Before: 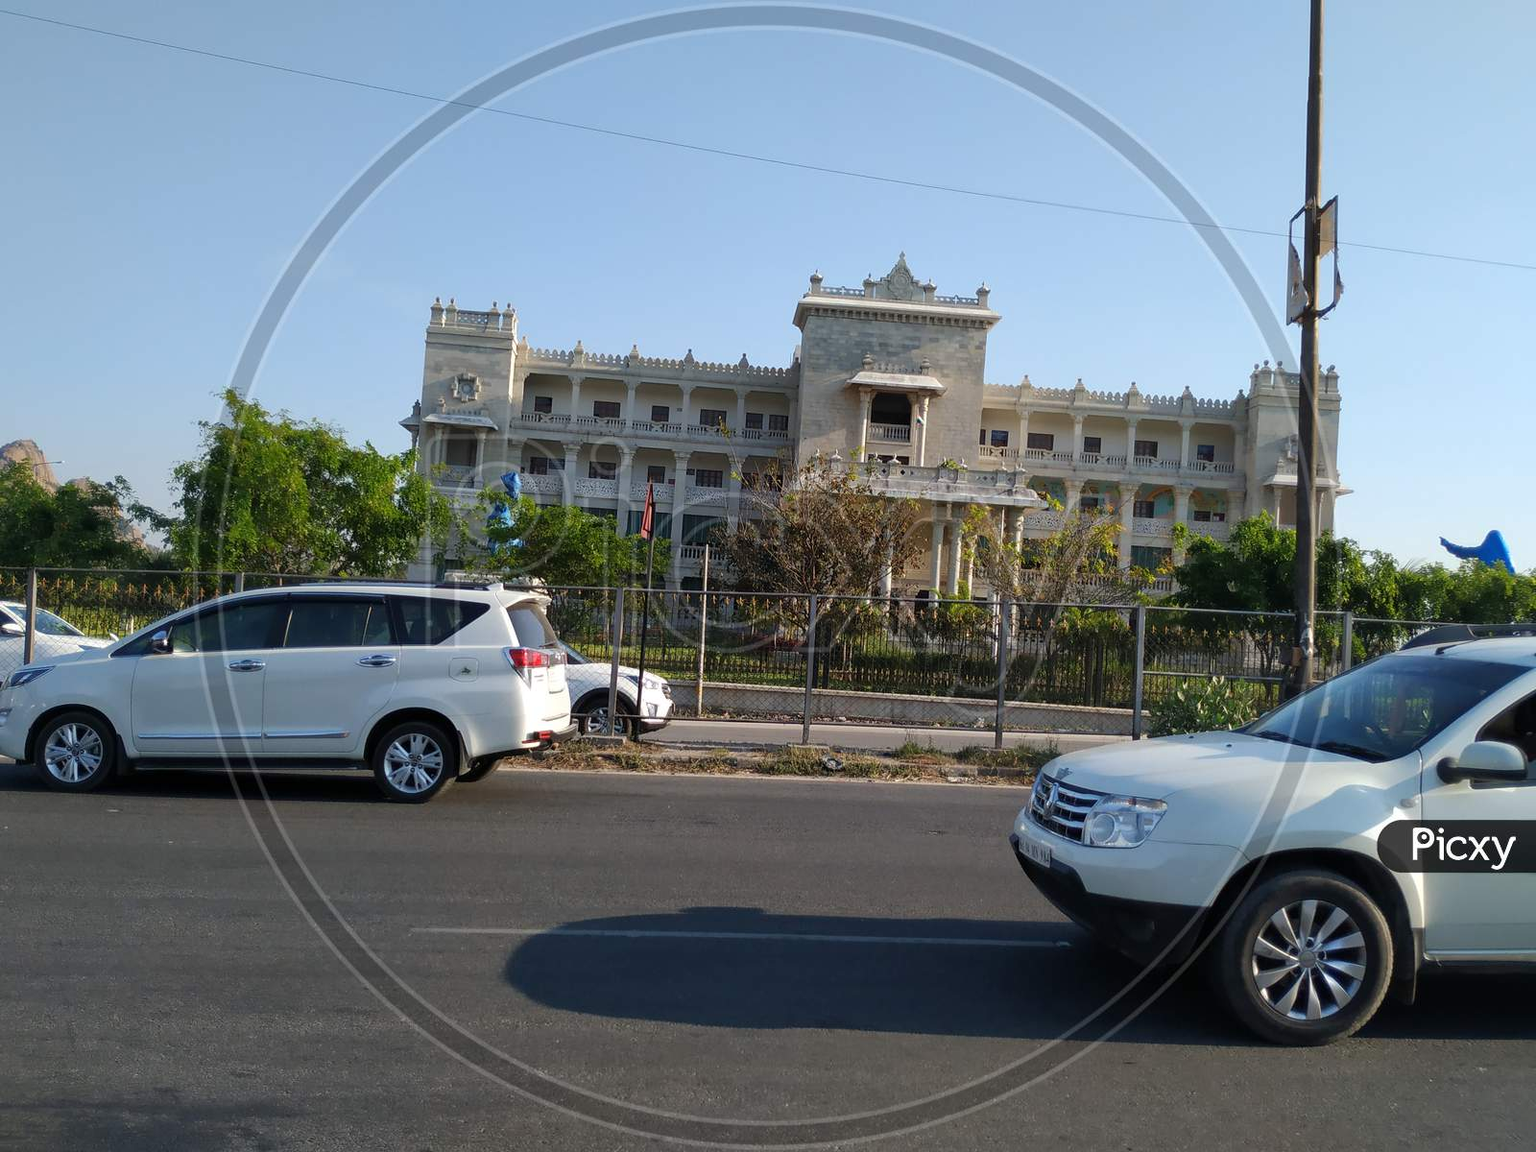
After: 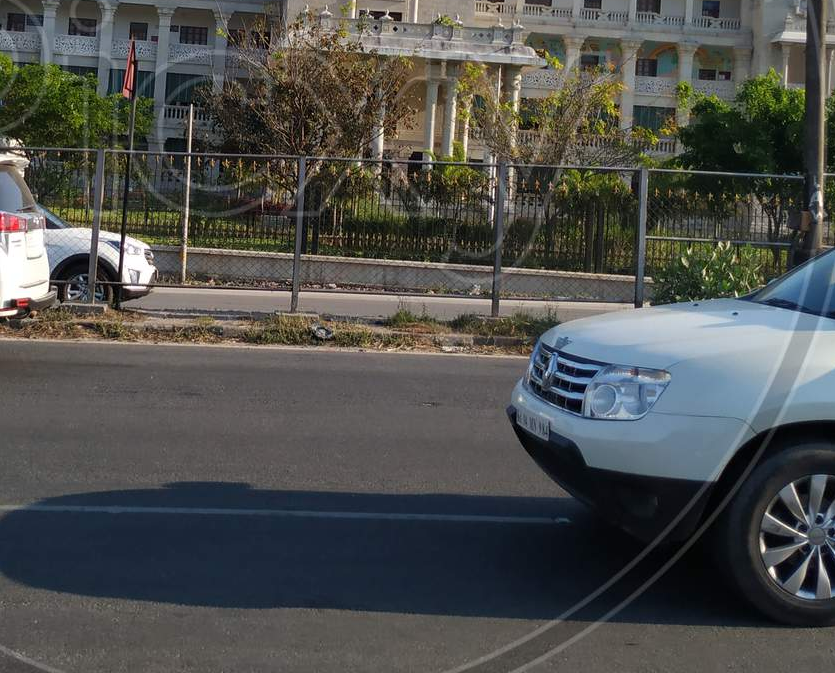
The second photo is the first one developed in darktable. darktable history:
crop: left 34.114%, top 38.66%, right 13.658%, bottom 5.24%
